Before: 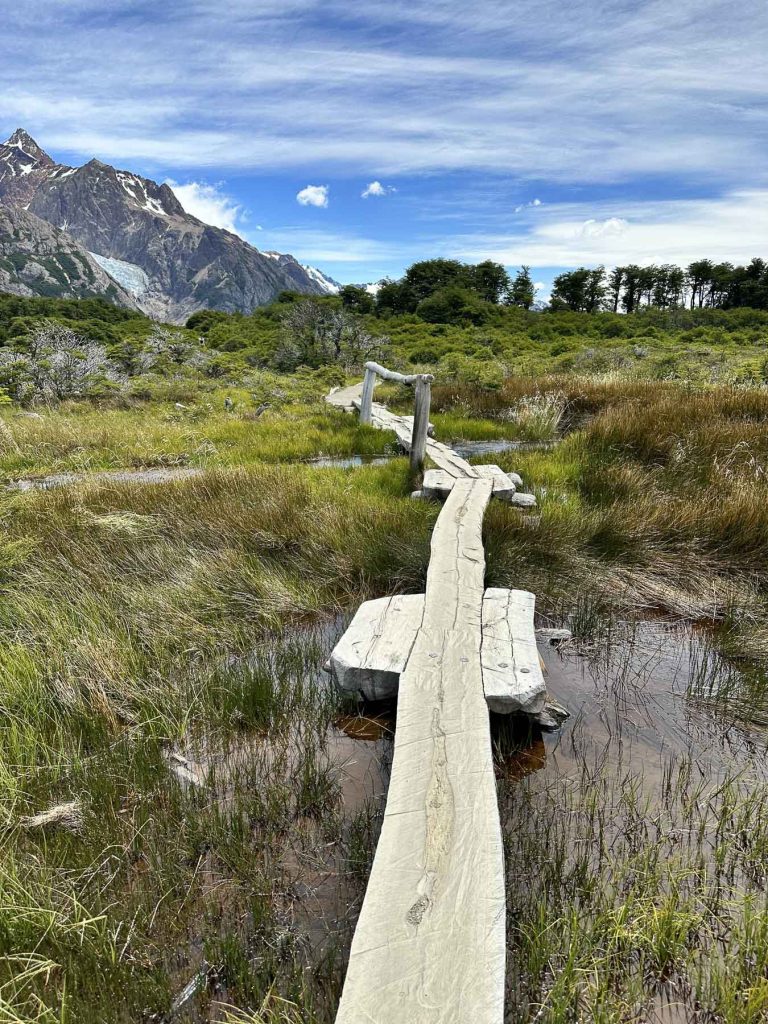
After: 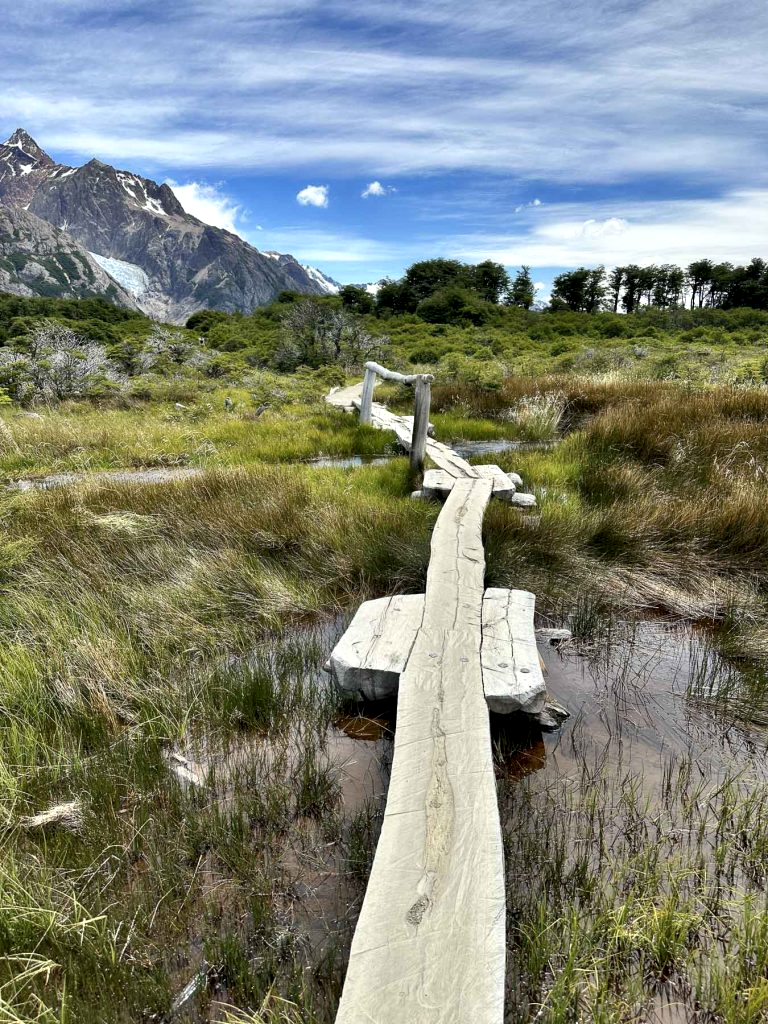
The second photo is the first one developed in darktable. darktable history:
contrast equalizer: y [[0.514, 0.573, 0.581, 0.508, 0.5, 0.5], [0.5 ×6], [0.5 ×6], [0 ×6], [0 ×6]]
